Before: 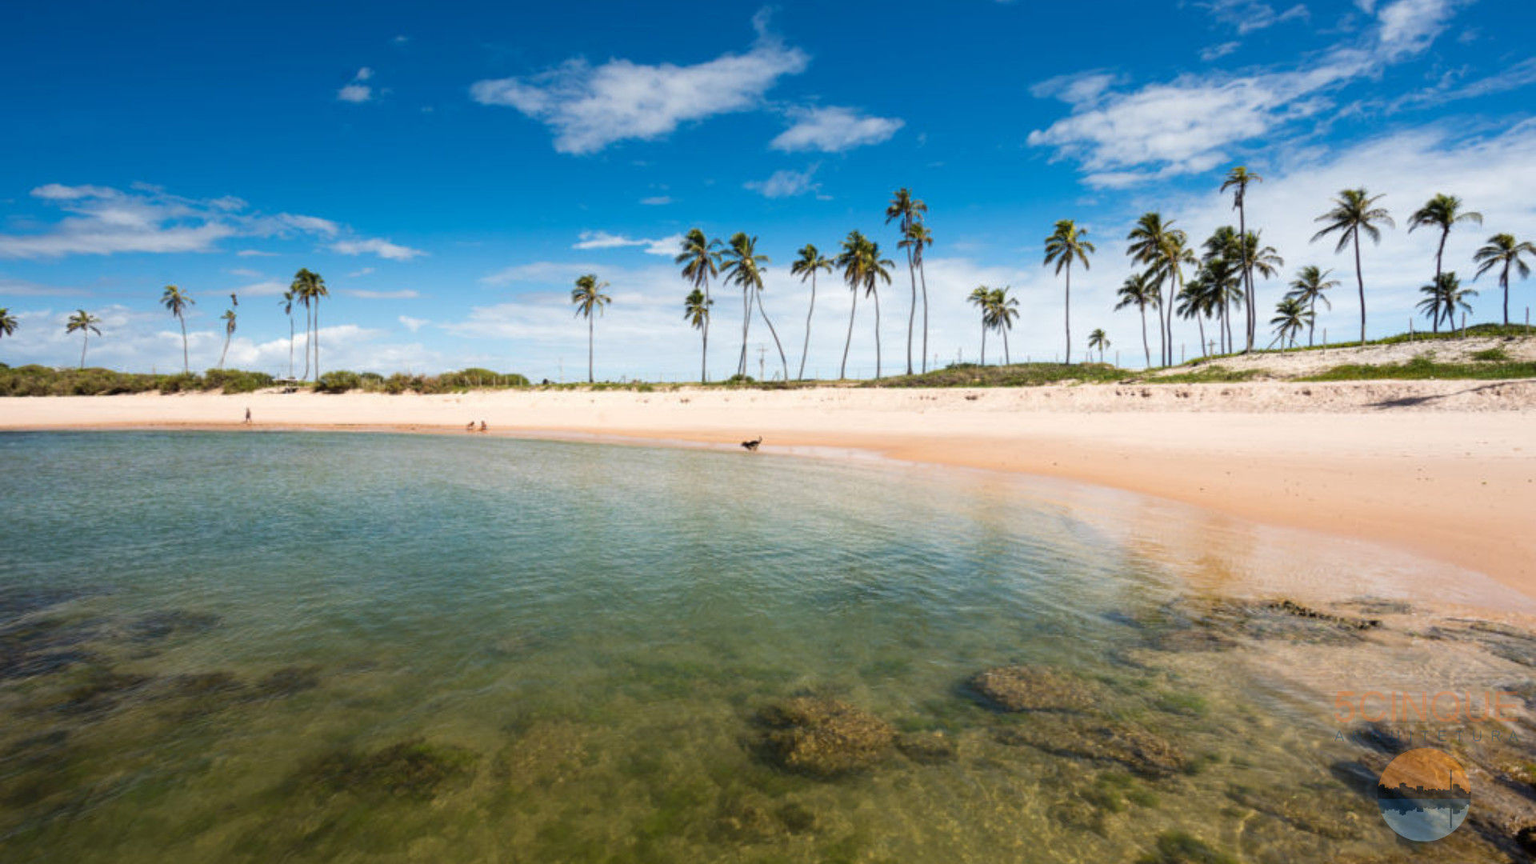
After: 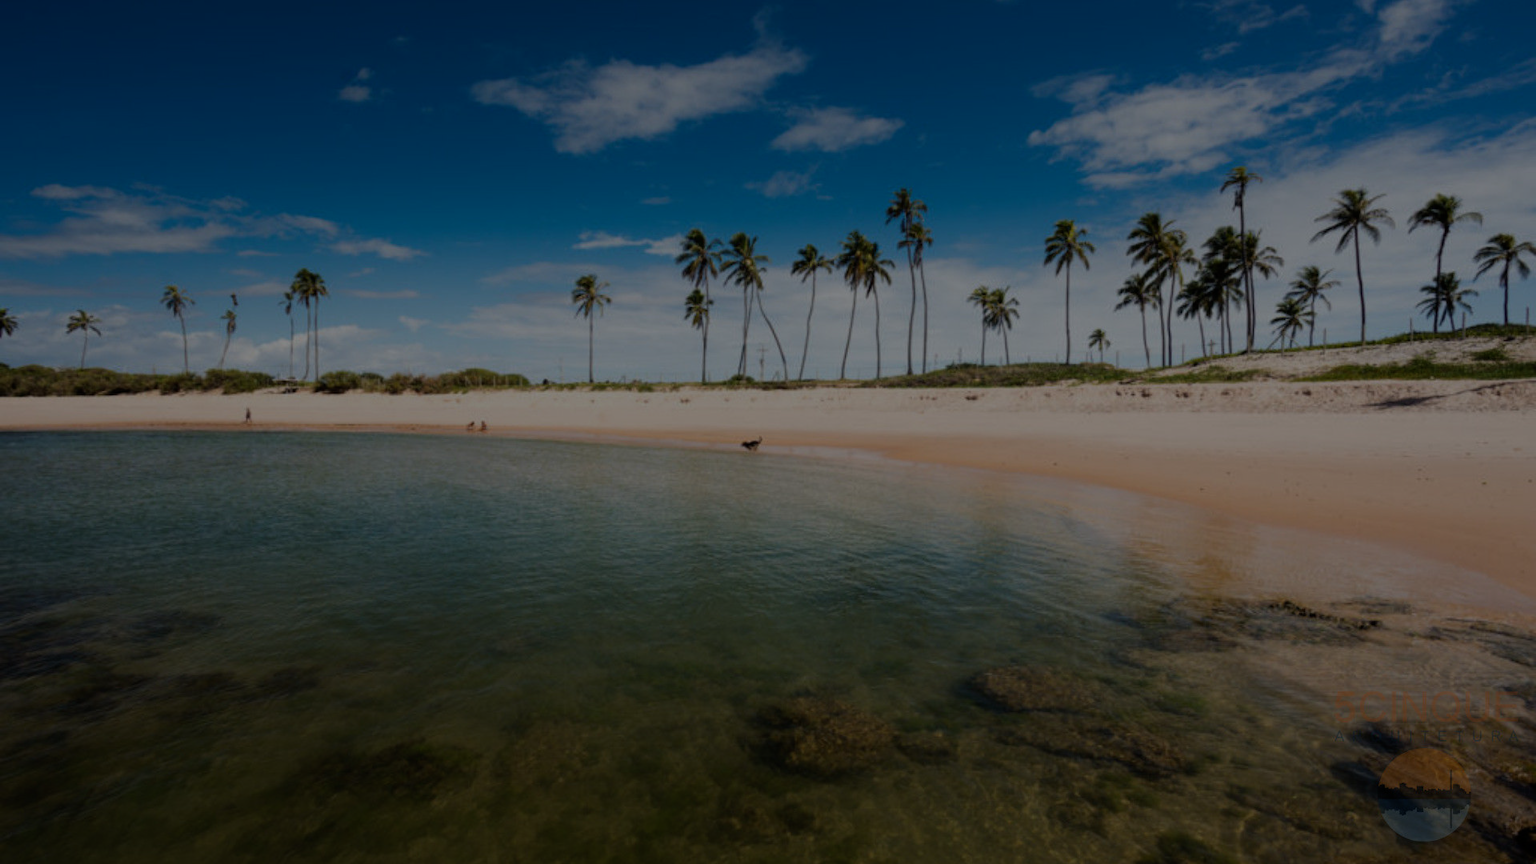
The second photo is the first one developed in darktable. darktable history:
tone equalizer: -8 EV -0.428 EV, -7 EV -0.392 EV, -6 EV -0.348 EV, -5 EV -0.216 EV, -3 EV 0.256 EV, -2 EV 0.346 EV, -1 EV 0.367 EV, +0 EV 0.405 EV
exposure: exposure -2.422 EV, compensate highlight preservation false
